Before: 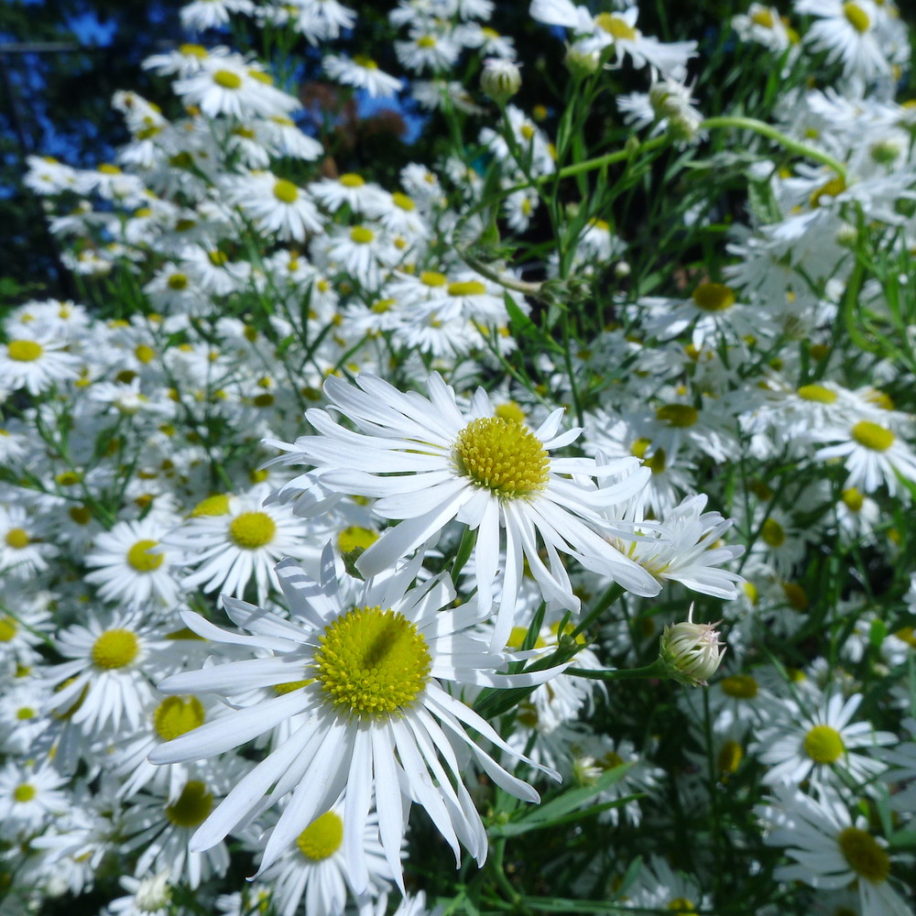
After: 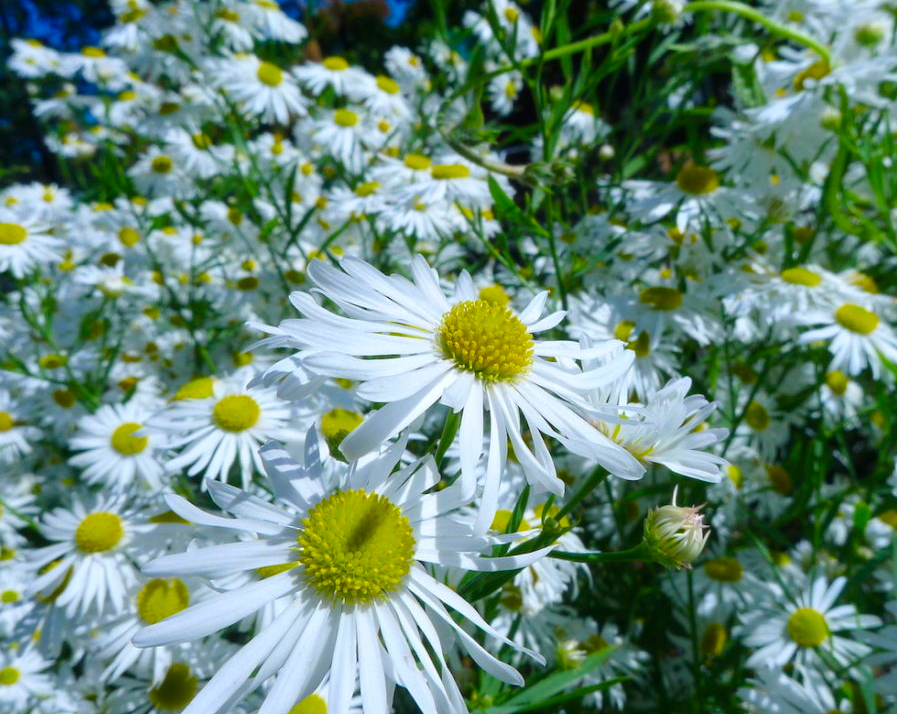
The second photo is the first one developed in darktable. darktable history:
velvia: strength 32%, mid-tones bias 0.2
crop and rotate: left 1.814%, top 12.818%, right 0.25%, bottom 9.225%
